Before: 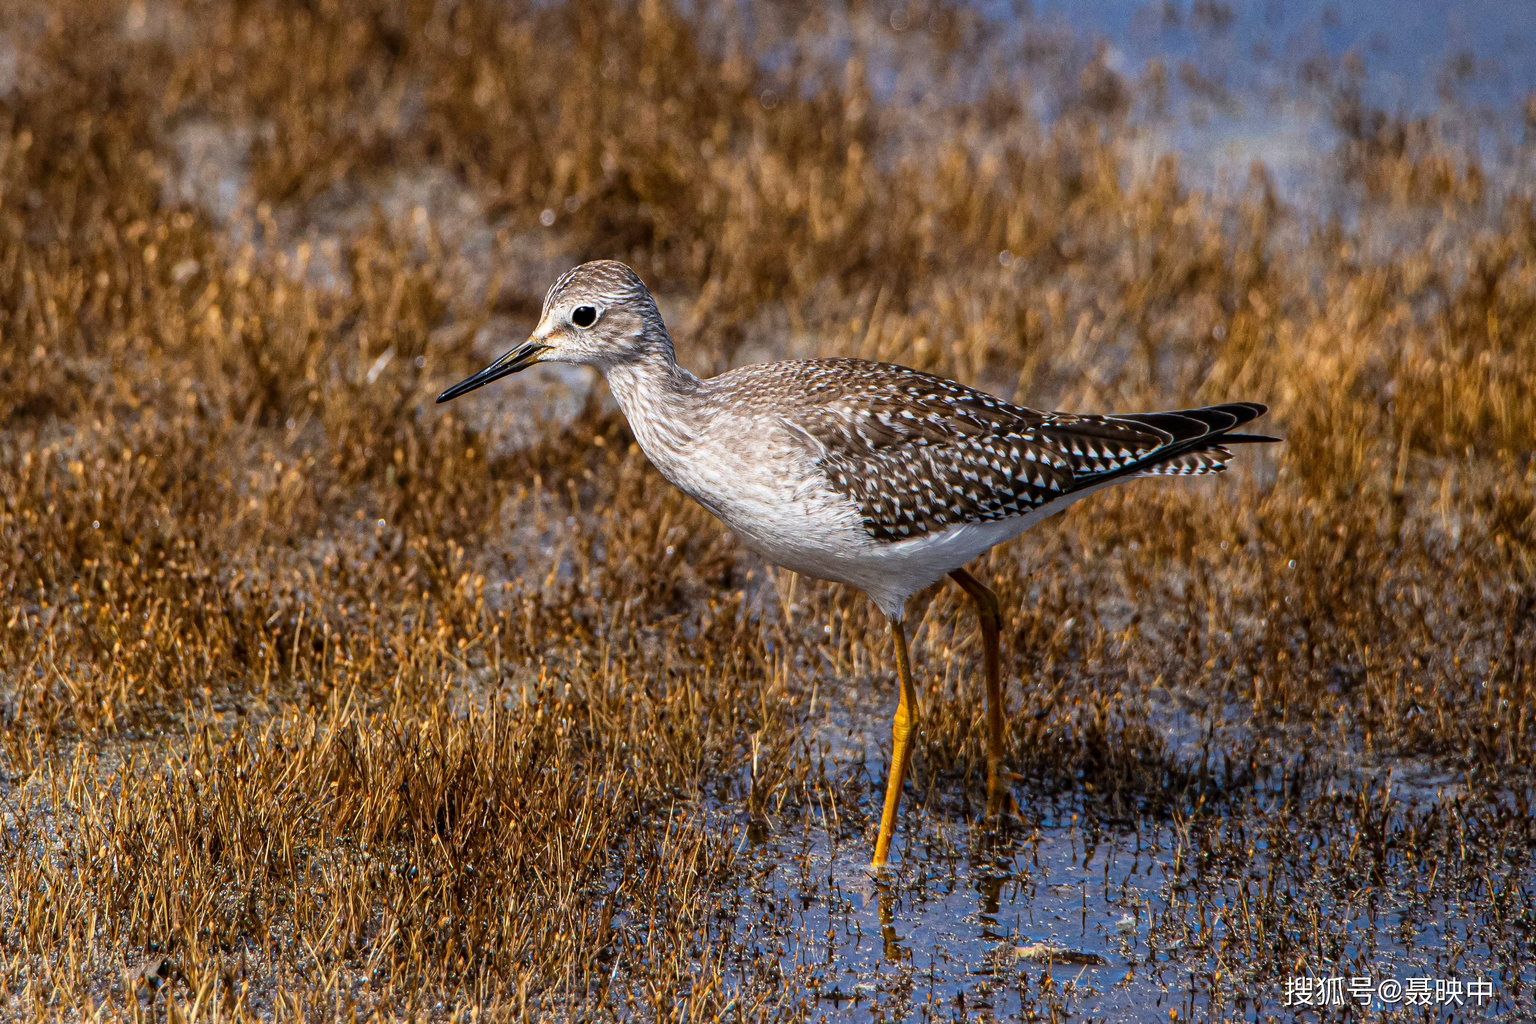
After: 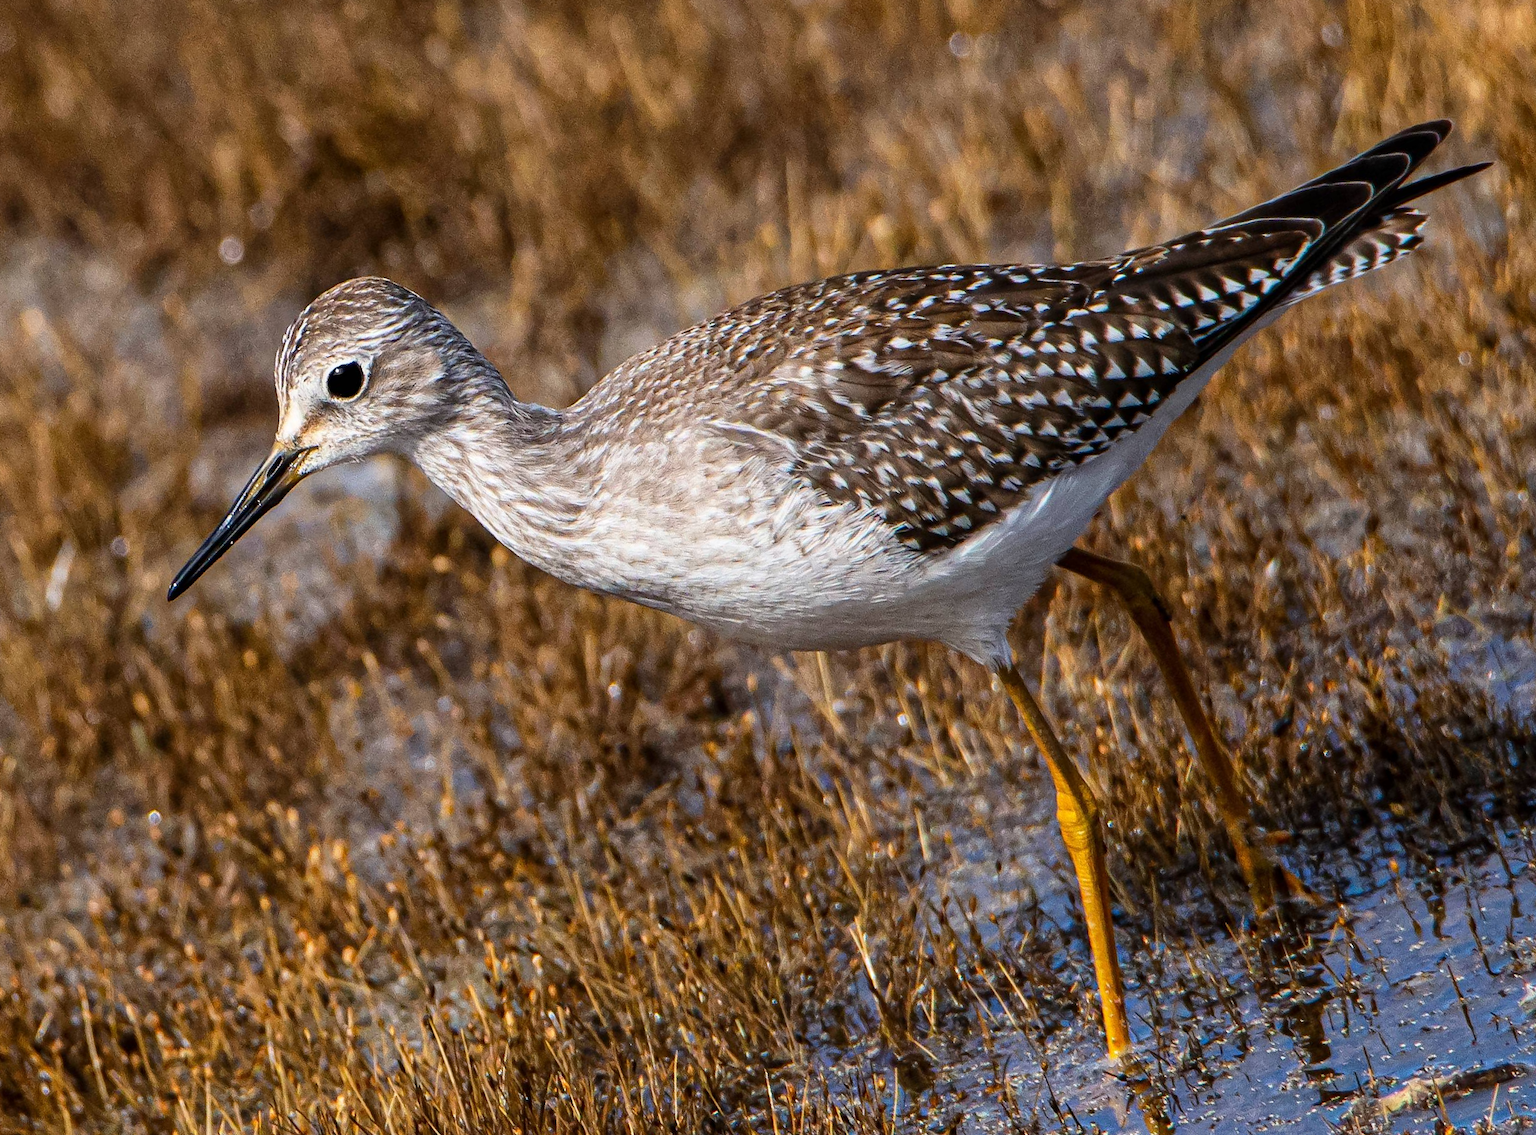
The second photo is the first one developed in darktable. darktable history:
crop and rotate: angle 20.82°, left 6.896%, right 3.926%, bottom 1.122%
